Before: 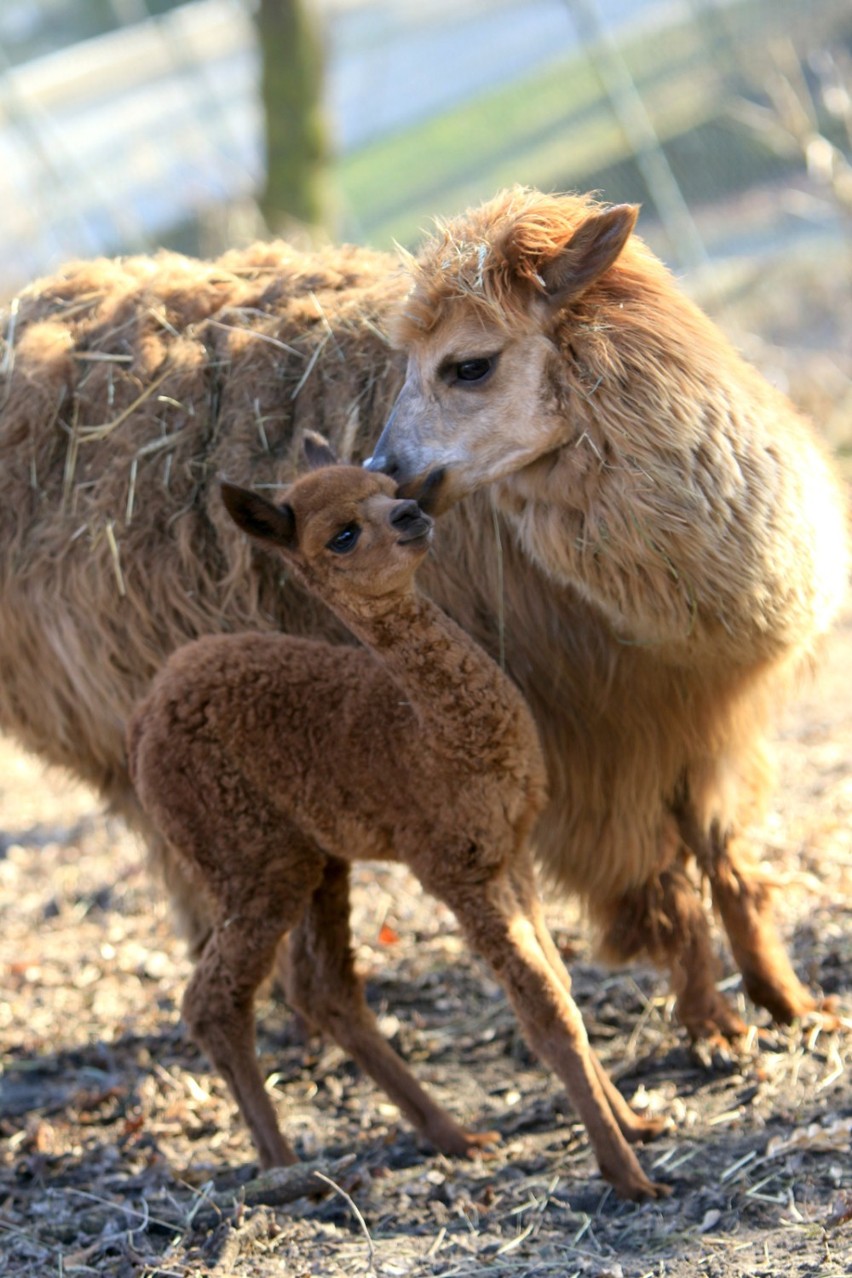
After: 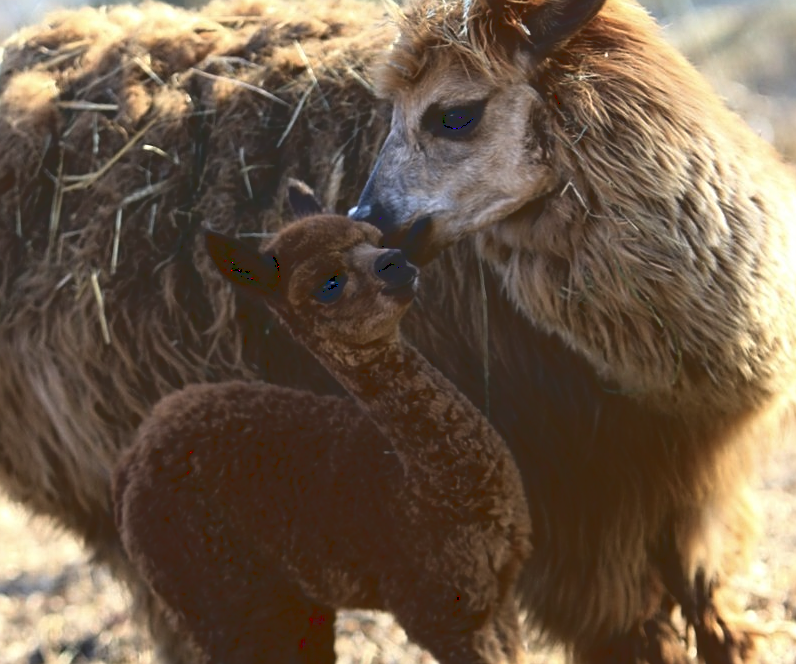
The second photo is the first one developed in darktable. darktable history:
crop: left 1.801%, top 19.707%, right 4.704%, bottom 28.261%
base curve: curves: ch0 [(0, 0.02) (0.083, 0.036) (1, 1)]
sharpen: on, module defaults
